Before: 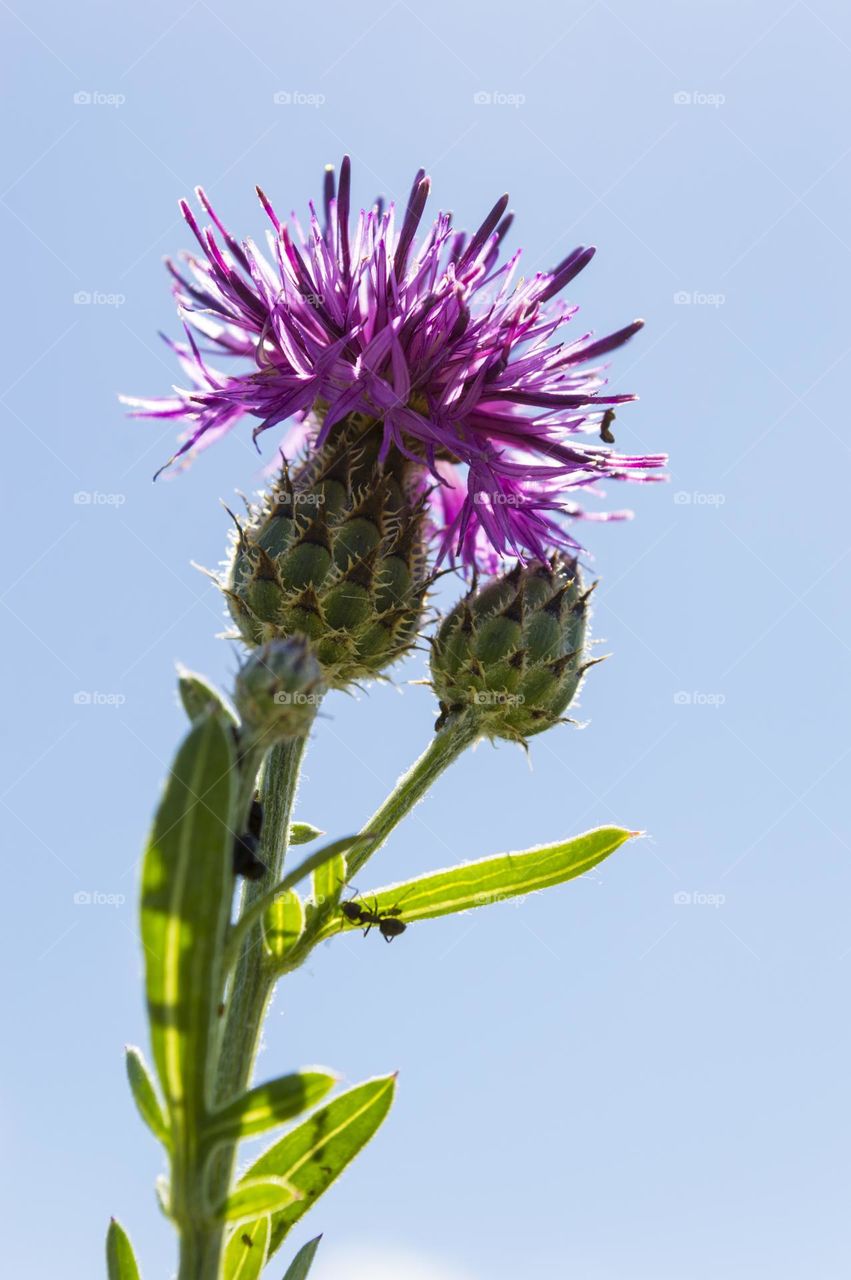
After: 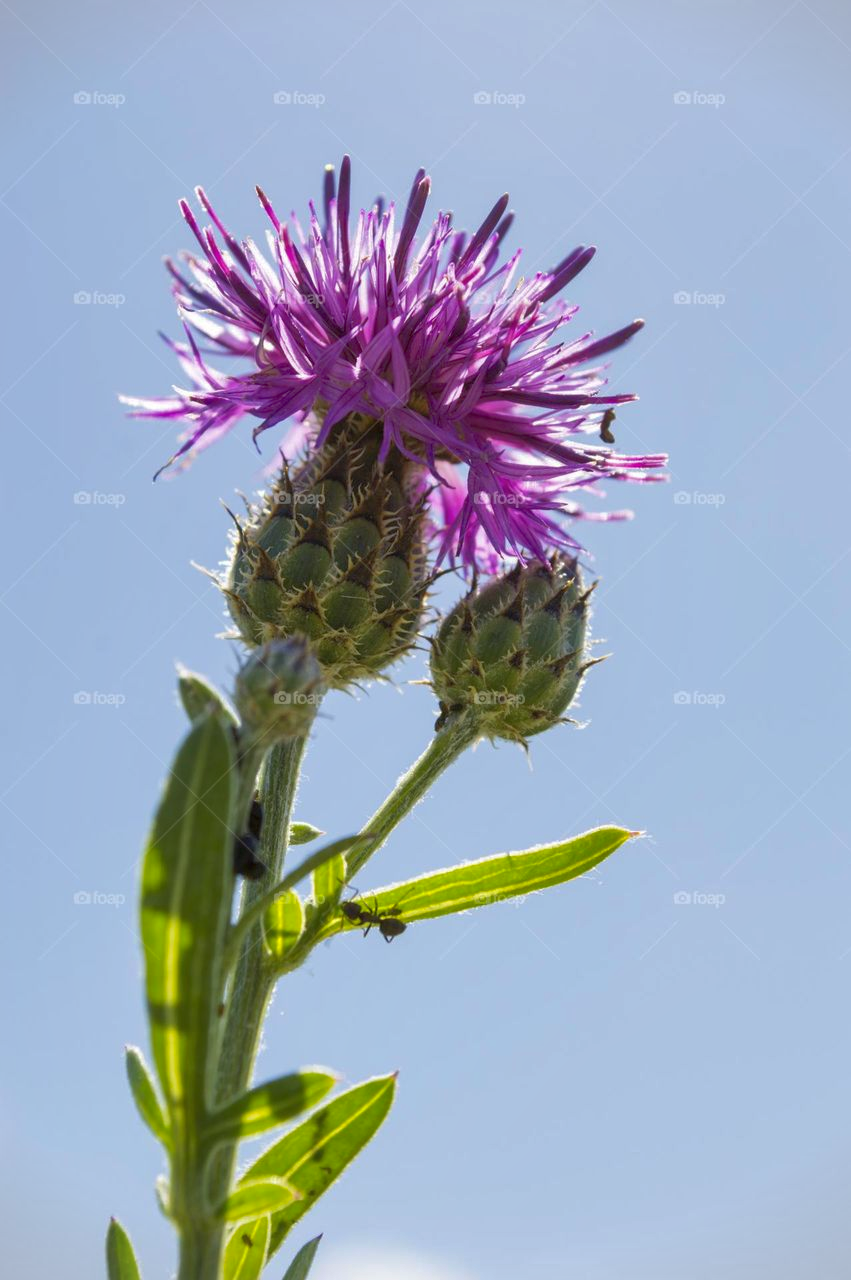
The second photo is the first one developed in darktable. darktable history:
vignetting: fall-off start 99.32%
shadows and highlights: on, module defaults
